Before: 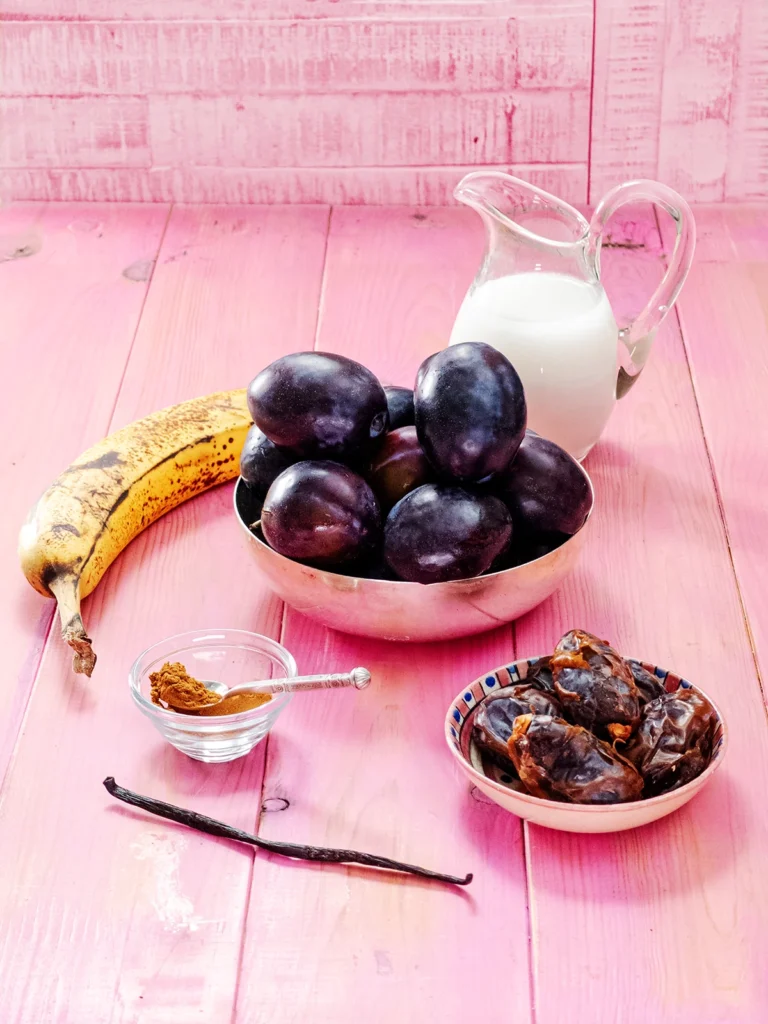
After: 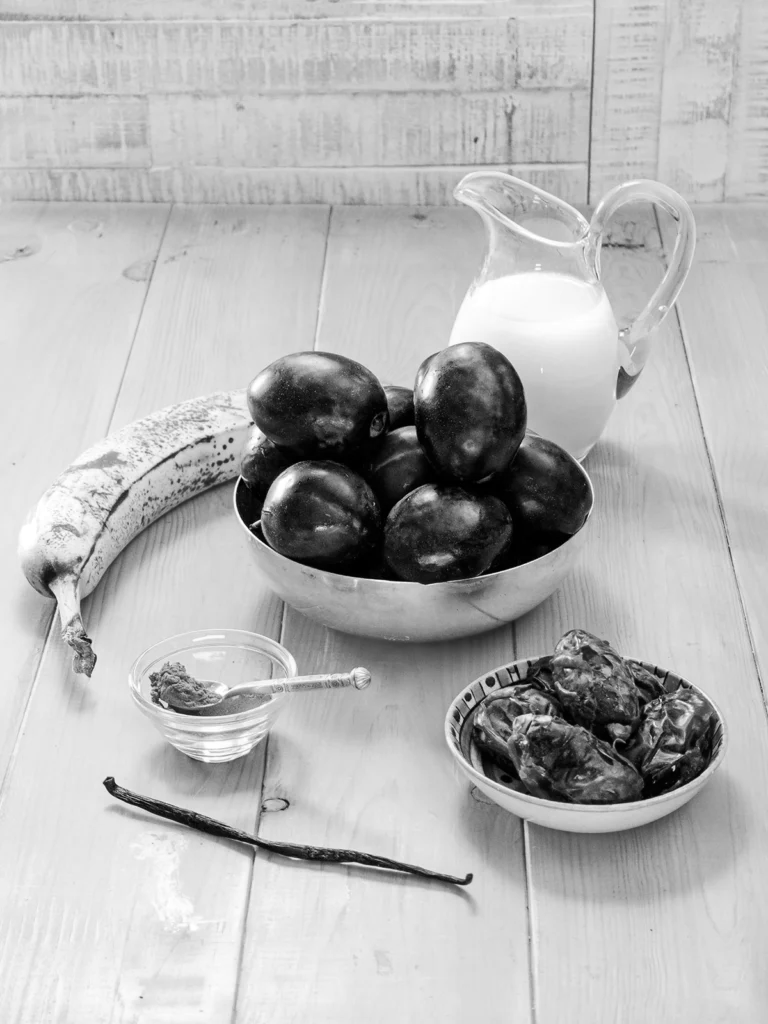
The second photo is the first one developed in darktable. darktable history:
monochrome: a -6.99, b 35.61, size 1.4
exposure: exposure 0.078 EV, compensate highlight preservation false
